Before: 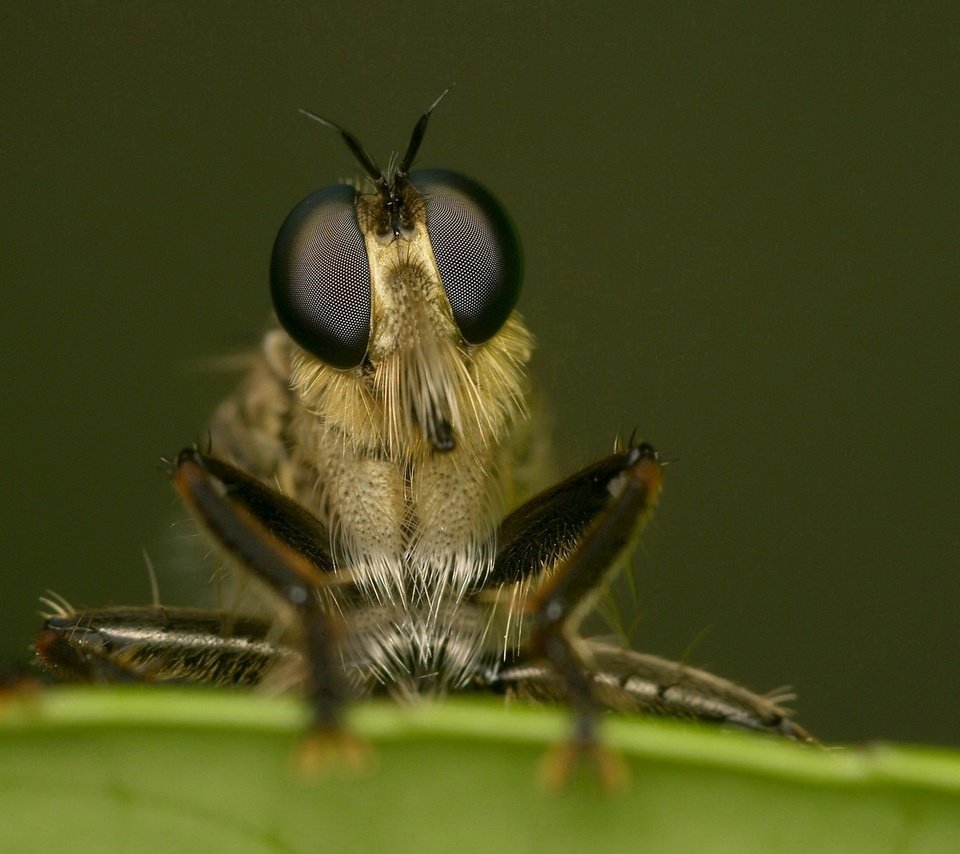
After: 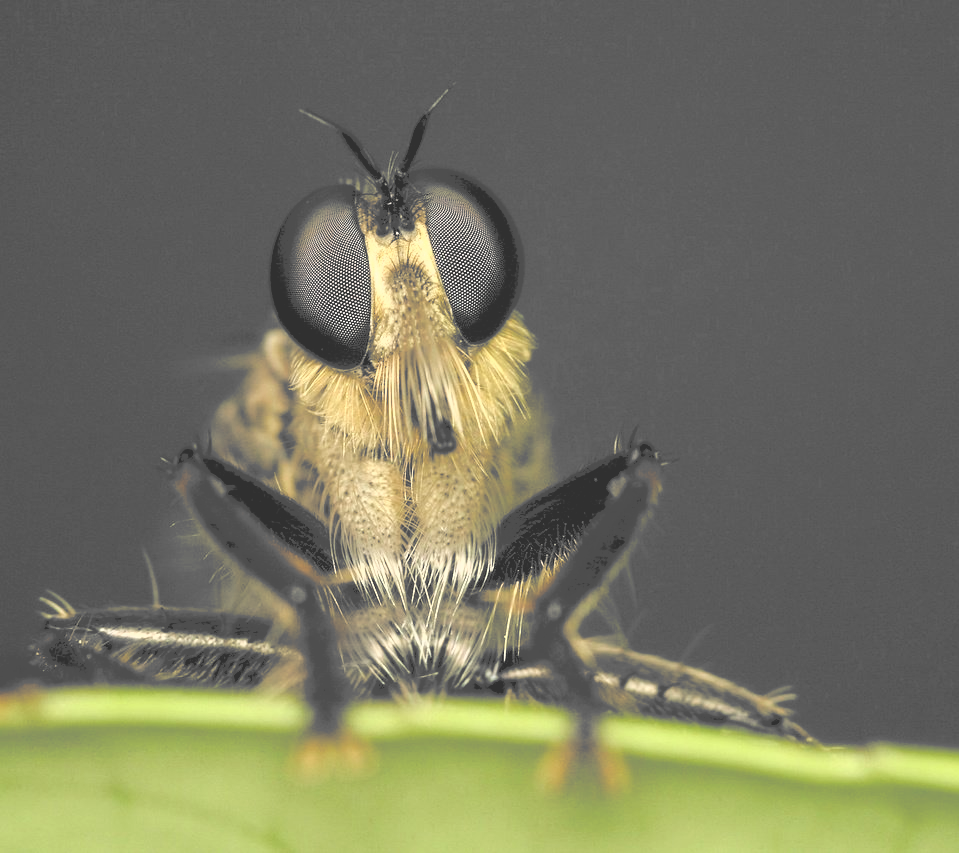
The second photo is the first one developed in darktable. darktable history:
tone curve: curves: ch0 [(0, 0) (0.003, 0.326) (0.011, 0.332) (0.025, 0.352) (0.044, 0.378) (0.069, 0.4) (0.1, 0.416) (0.136, 0.432) (0.177, 0.468) (0.224, 0.509) (0.277, 0.554) (0.335, 0.6) (0.399, 0.642) (0.468, 0.693) (0.543, 0.753) (0.623, 0.818) (0.709, 0.897) (0.801, 0.974) (0.898, 0.991) (1, 1)], color space Lab, independent channels, preserve colors none
filmic rgb: black relative exposure -5.06 EV, white relative exposure 3.56 EV, hardness 3.18, contrast 1.502, highlights saturation mix -49.85%, color science v6 (2022)
